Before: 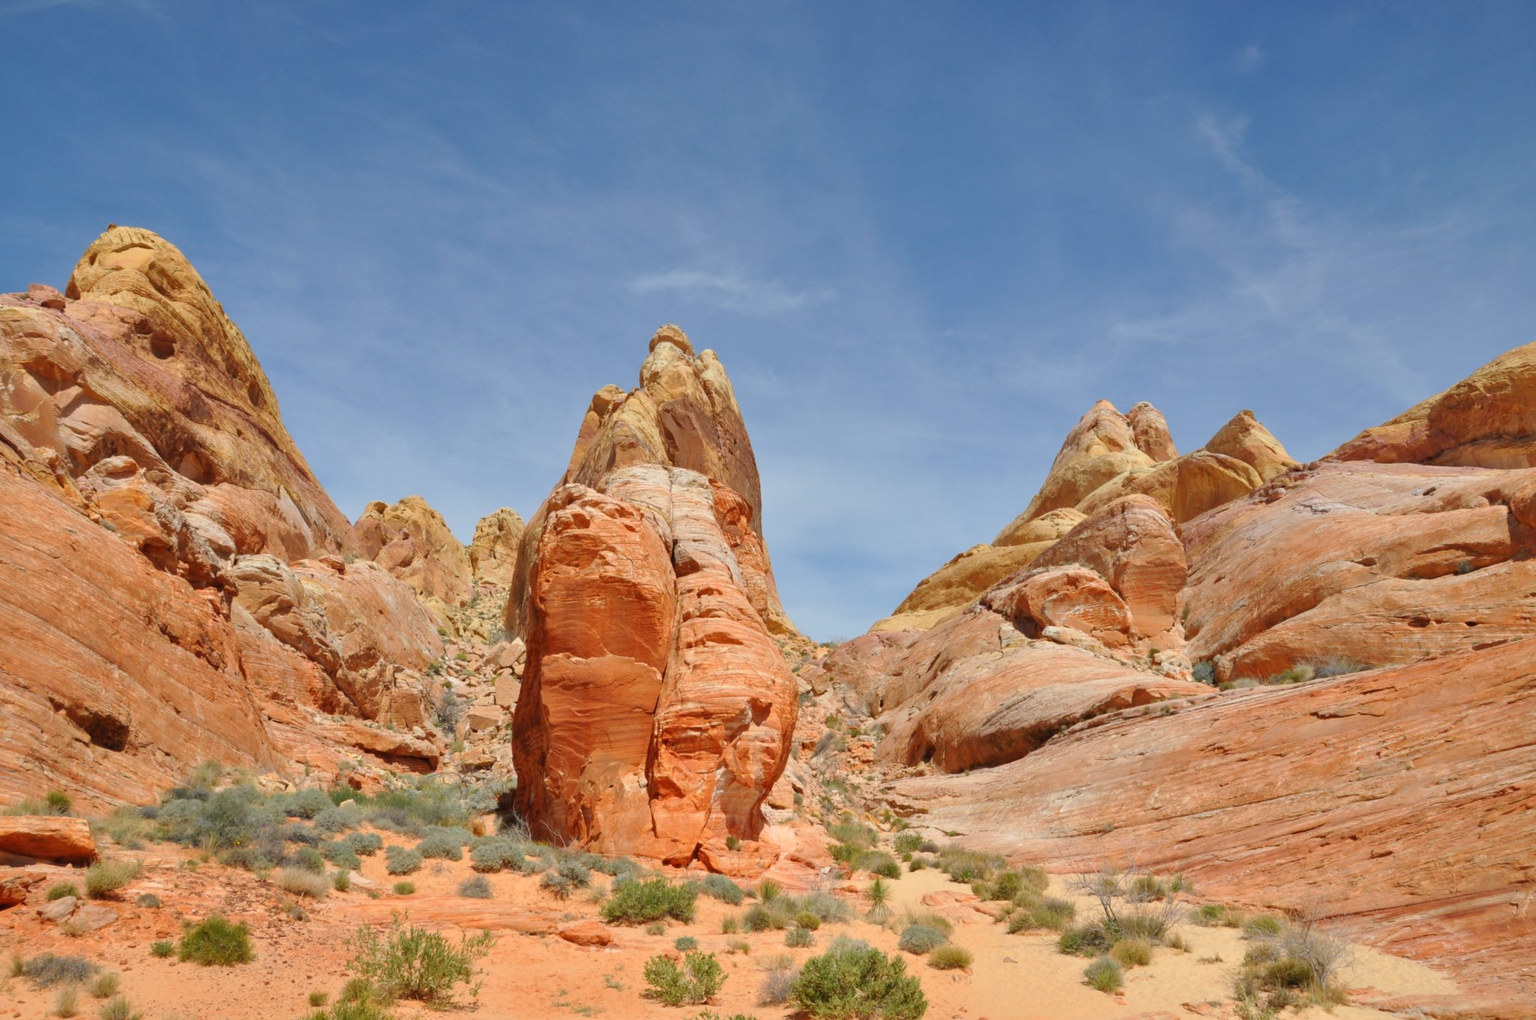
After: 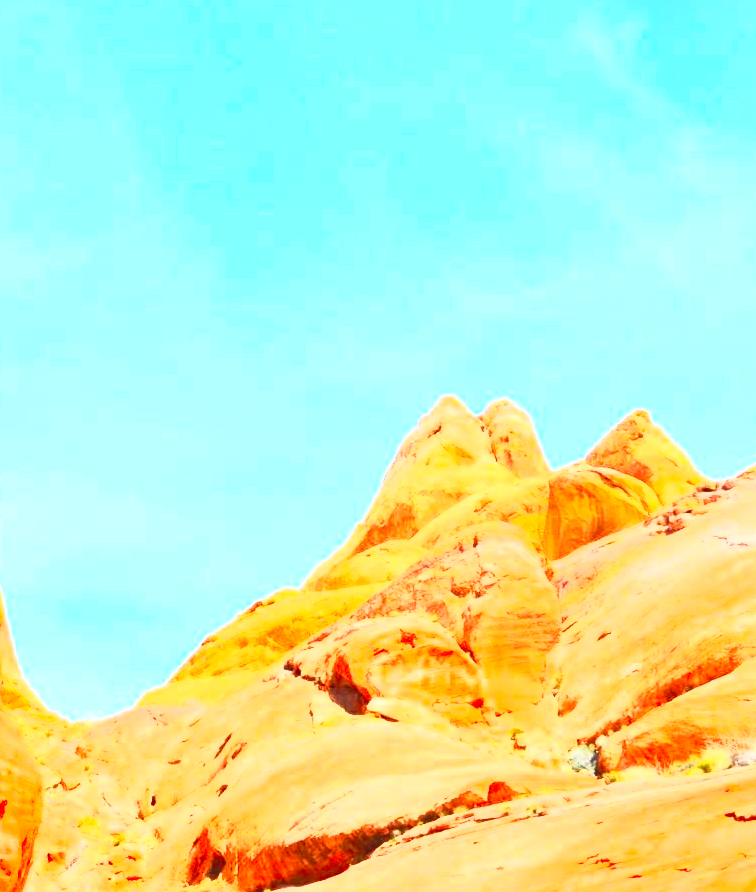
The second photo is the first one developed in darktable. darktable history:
exposure: black level correction 0, exposure 0.9 EV, compensate exposure bias true, compensate highlight preservation false
contrast brightness saturation: contrast 1, brightness 1, saturation 1
crop and rotate: left 49.936%, top 10.094%, right 13.136%, bottom 24.256%
